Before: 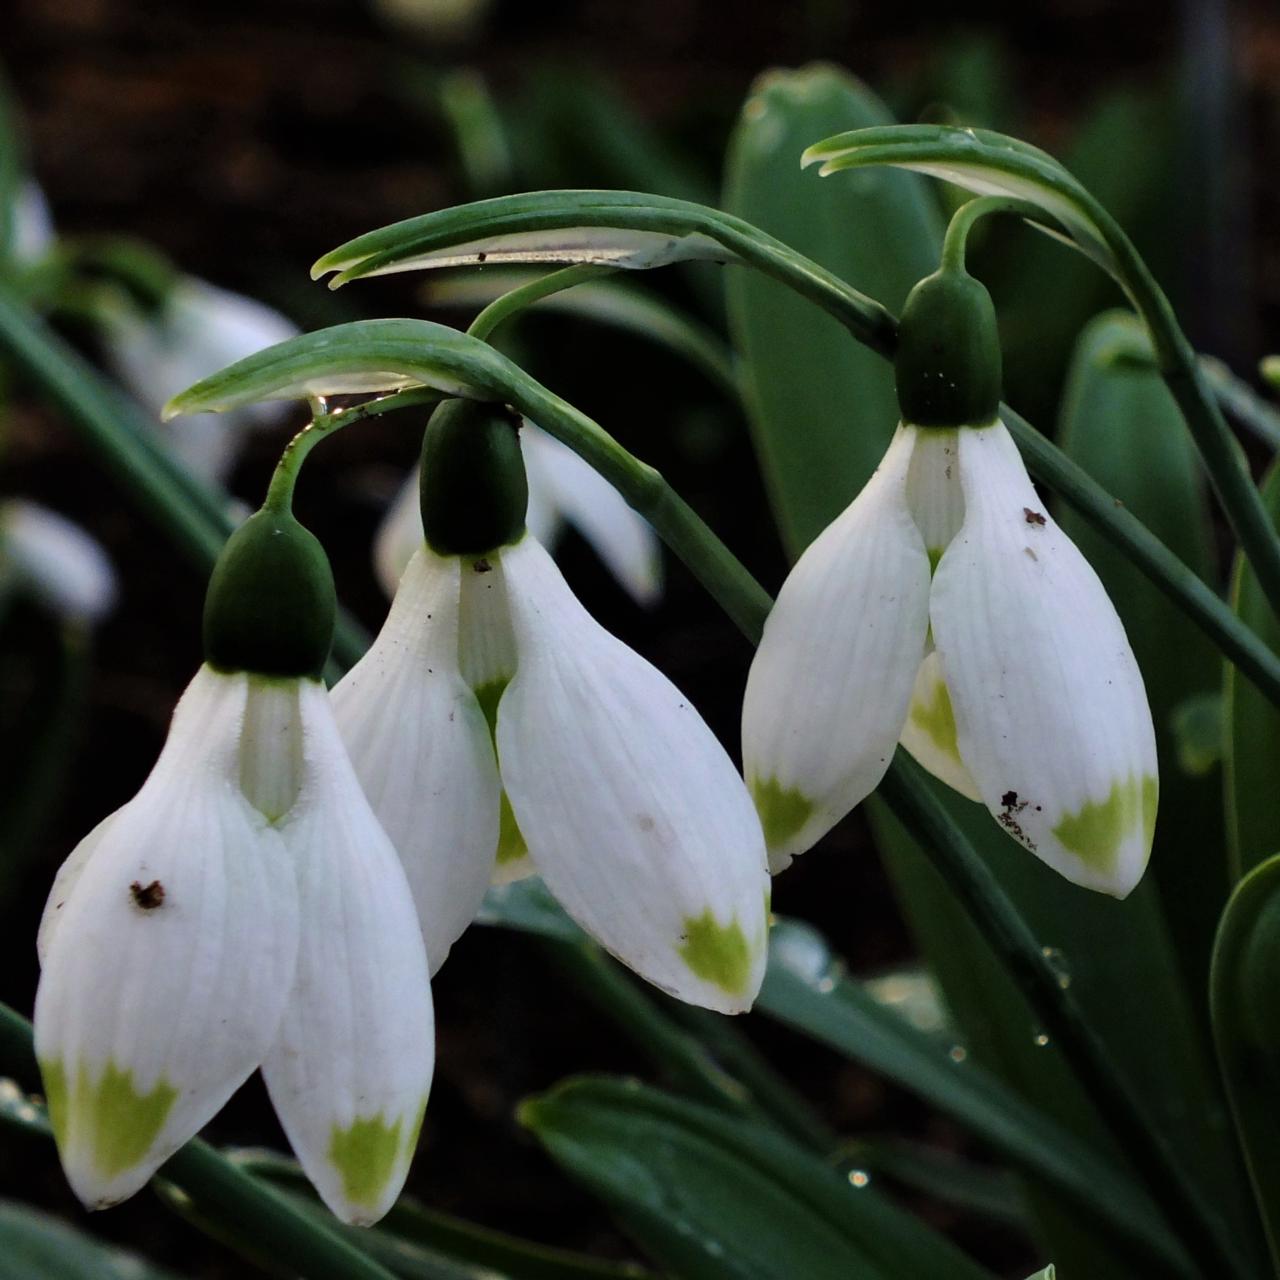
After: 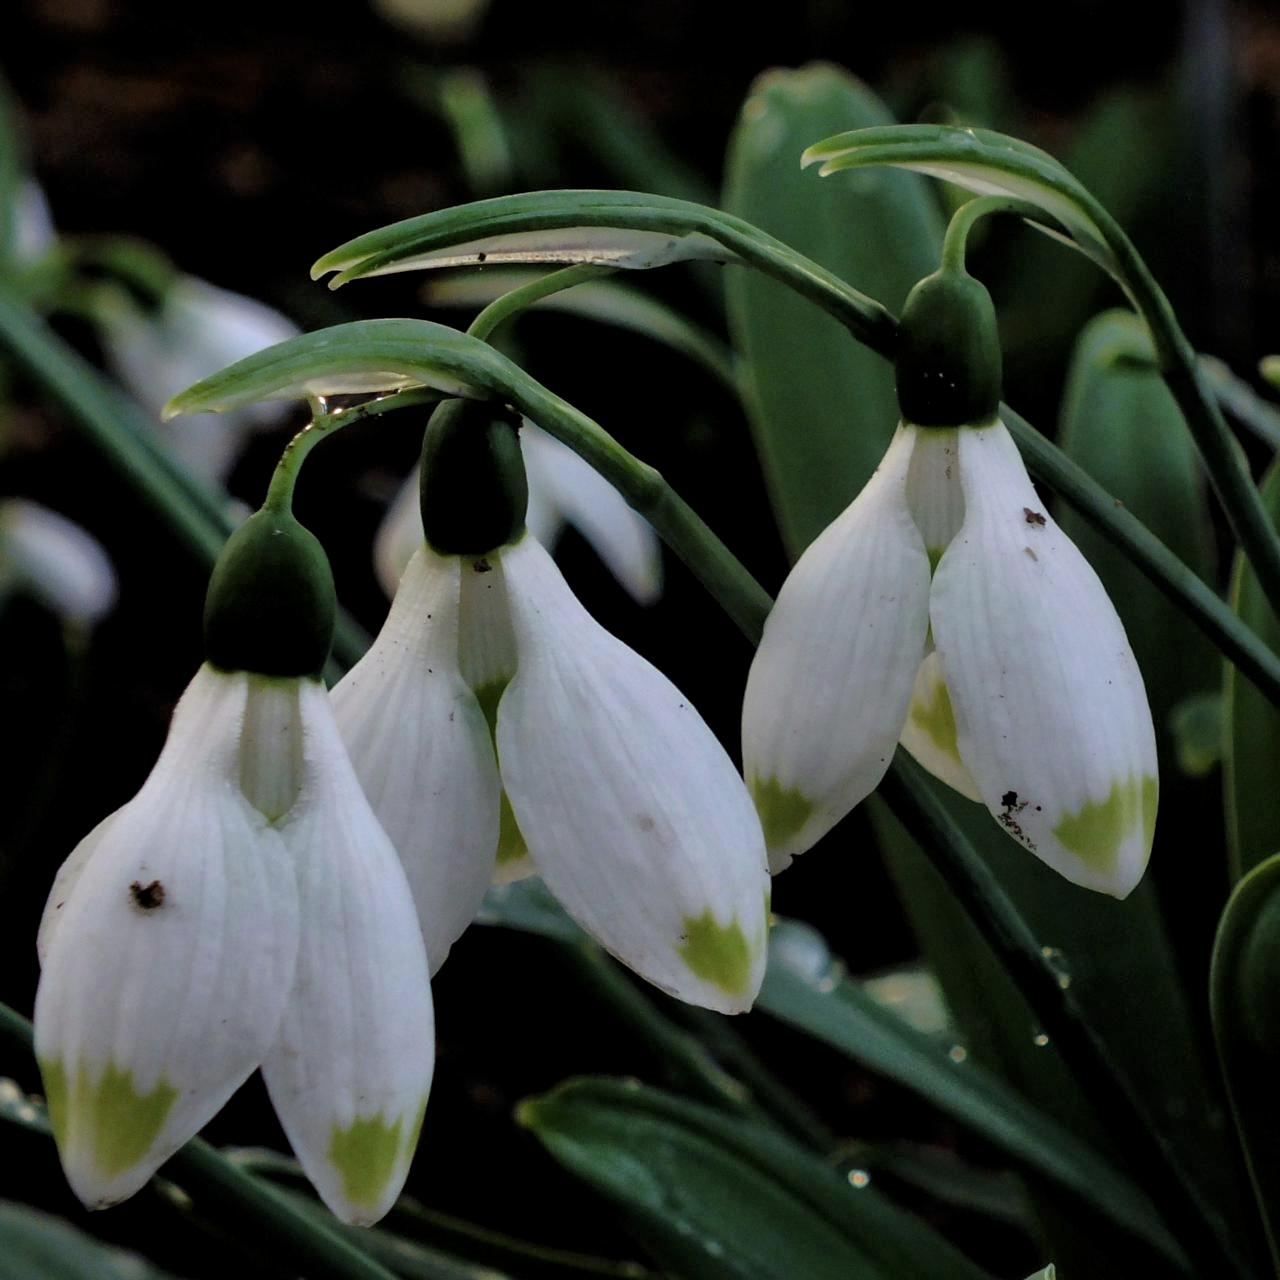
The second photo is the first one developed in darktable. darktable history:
shadows and highlights: on, module defaults
levels: levels [0.029, 0.545, 0.971]
